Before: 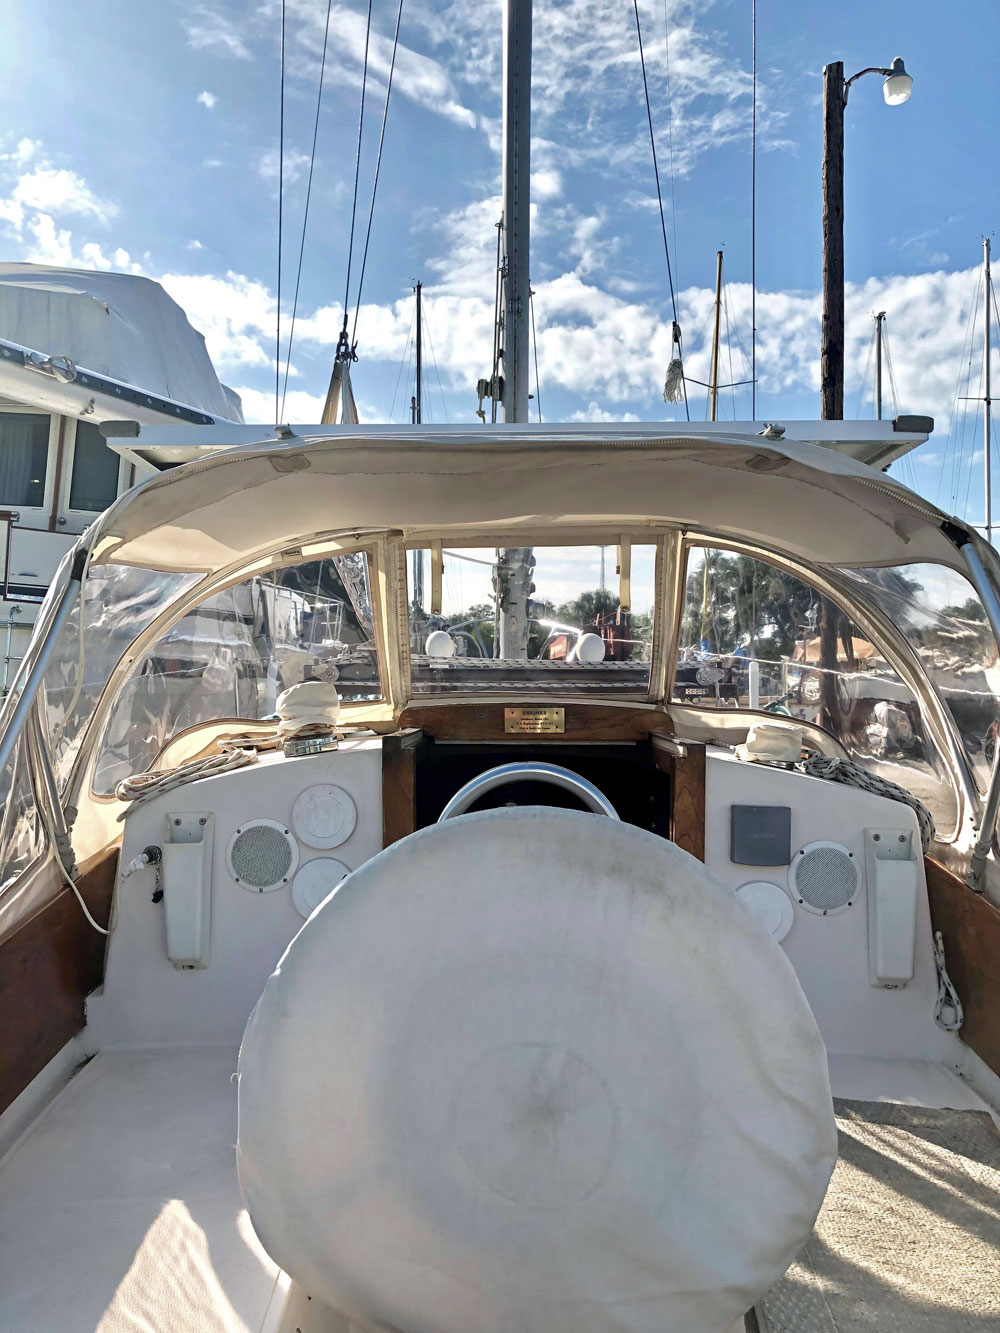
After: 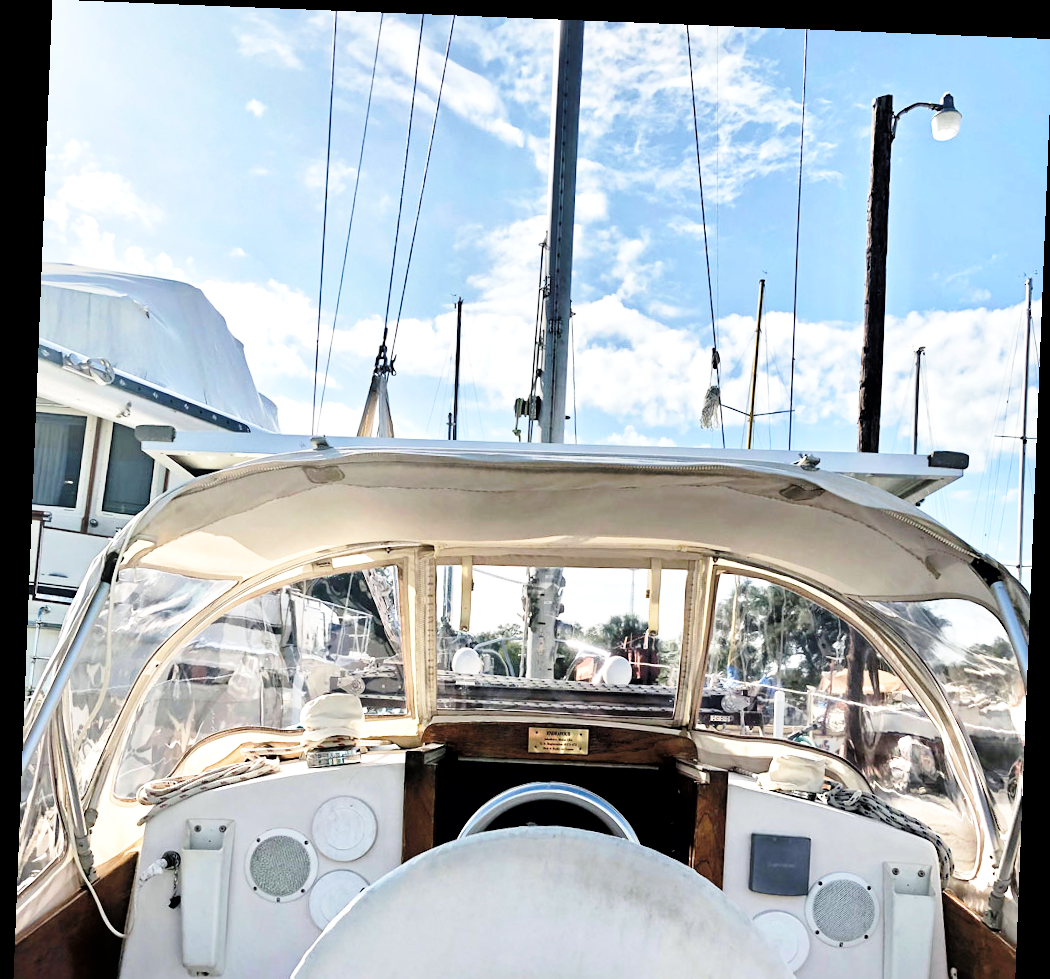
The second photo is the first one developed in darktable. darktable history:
base curve: curves: ch0 [(0, 0) (0.028, 0.03) (0.121, 0.232) (0.46, 0.748) (0.859, 0.968) (1, 1)], preserve colors none
tone curve: curves: ch0 [(0, 0) (0.118, 0.034) (0.182, 0.124) (0.265, 0.214) (0.504, 0.508) (0.783, 0.825) (1, 1)], color space Lab, linked channels, preserve colors none
crop: bottom 28.576%
rotate and perspective: rotation 2.27°, automatic cropping off
local contrast: mode bilateral grid, contrast 20, coarseness 50, detail 120%, midtone range 0.2
